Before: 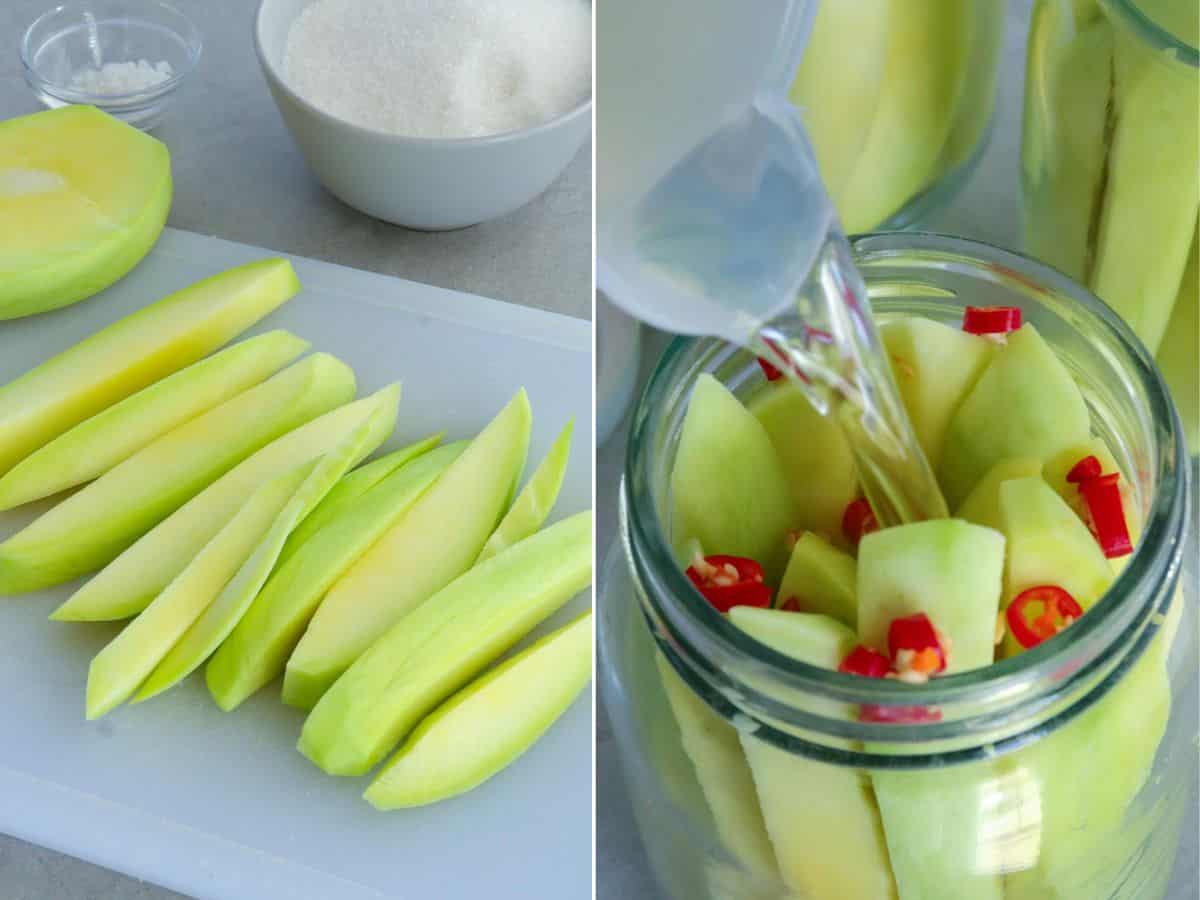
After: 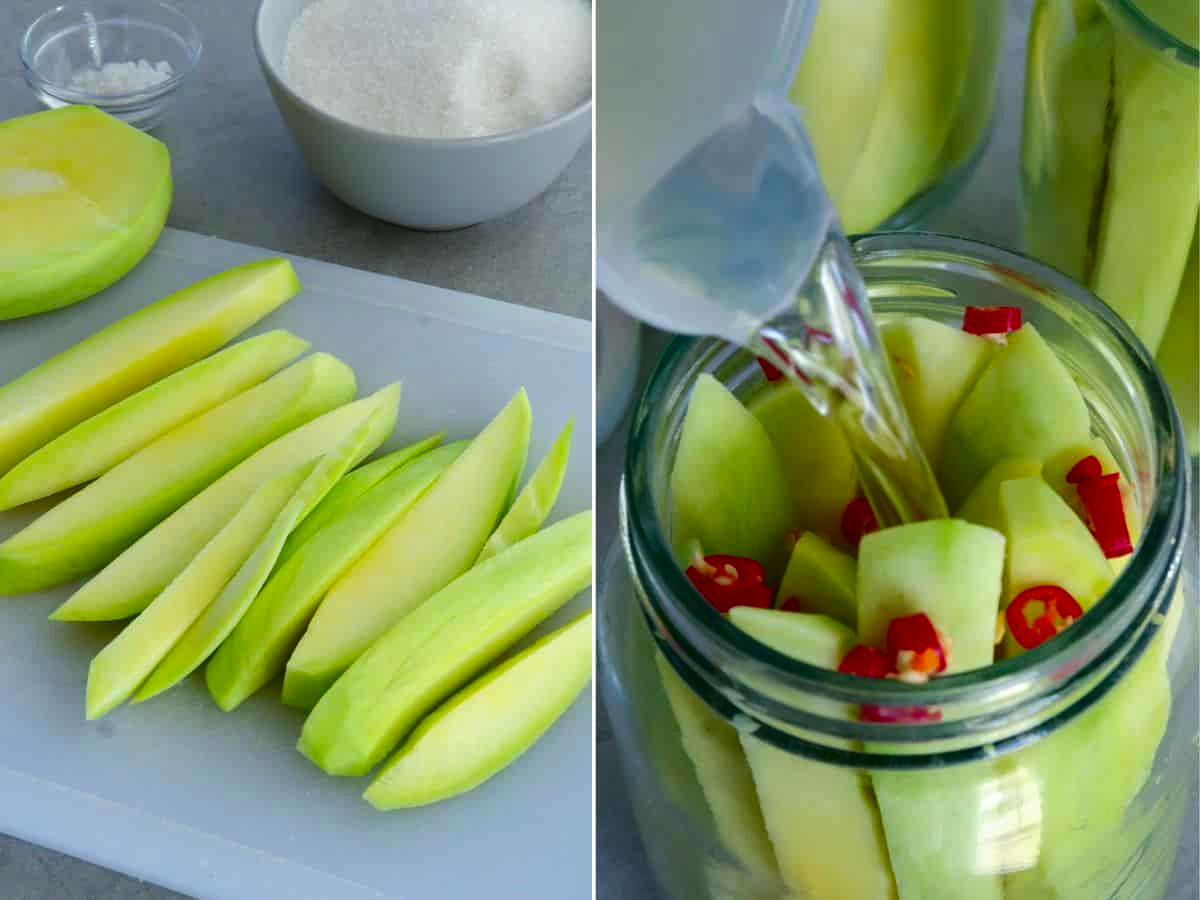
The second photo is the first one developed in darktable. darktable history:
contrast brightness saturation: contrast 0.125, brightness -0.221, saturation 0.146
